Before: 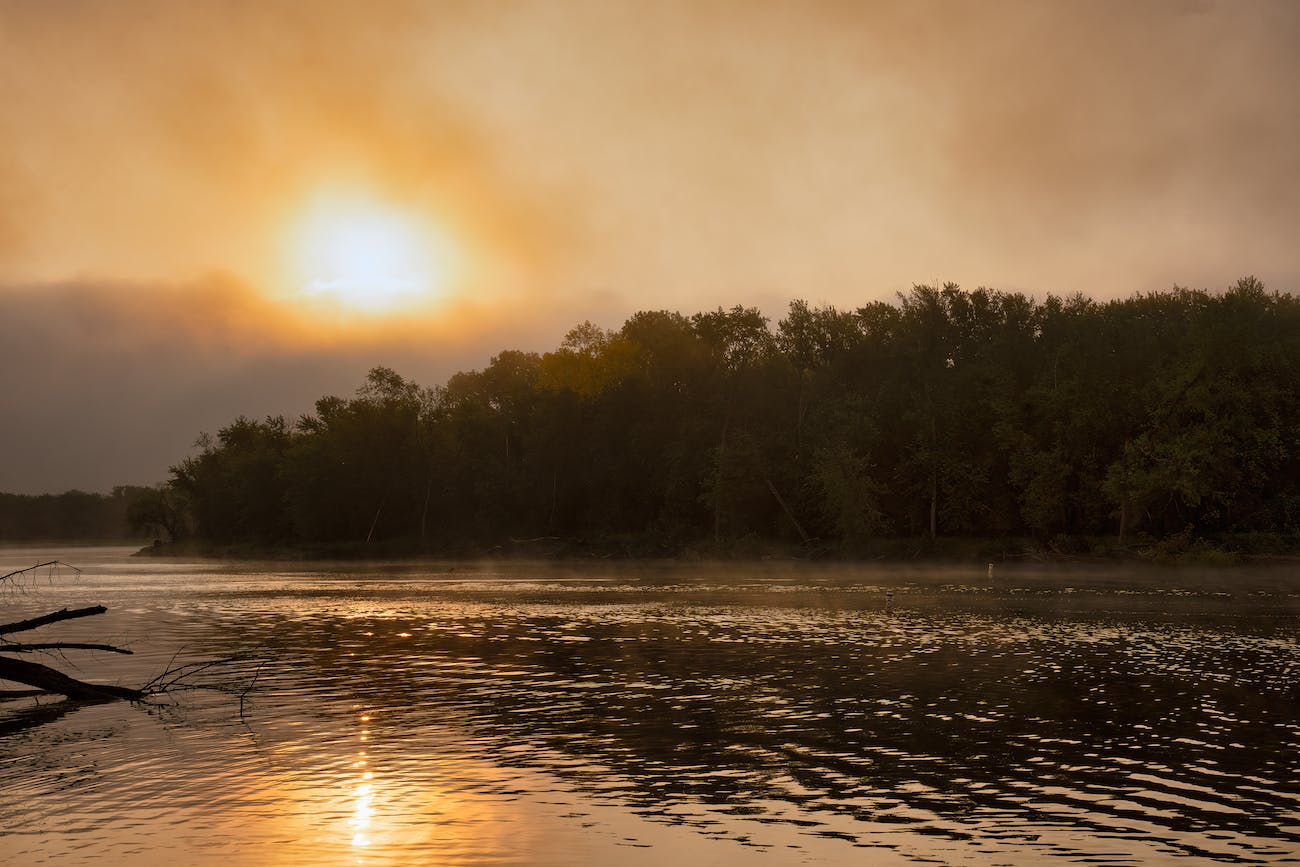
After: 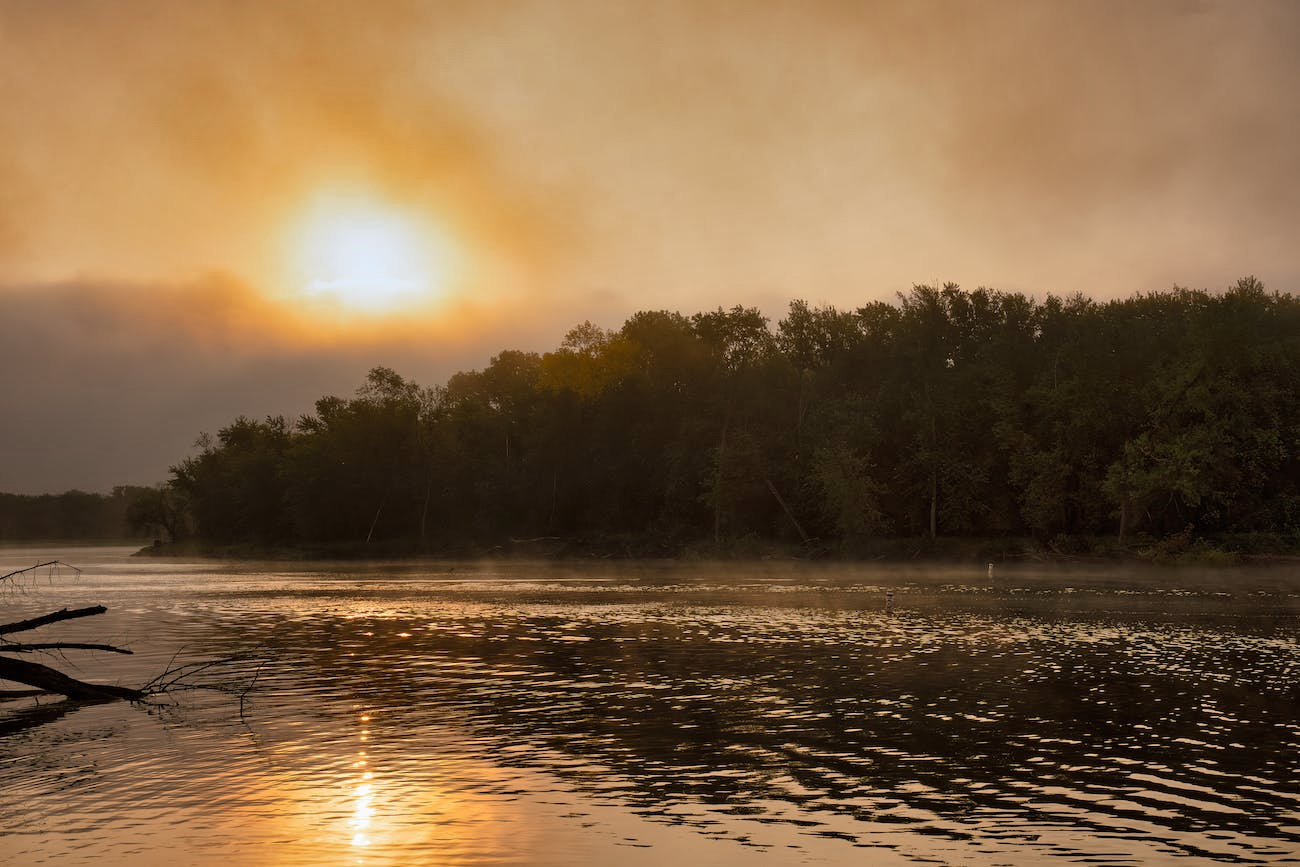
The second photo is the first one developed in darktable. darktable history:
shadows and highlights: shadows 32.99, highlights -47.73, compress 49.65%, soften with gaussian
